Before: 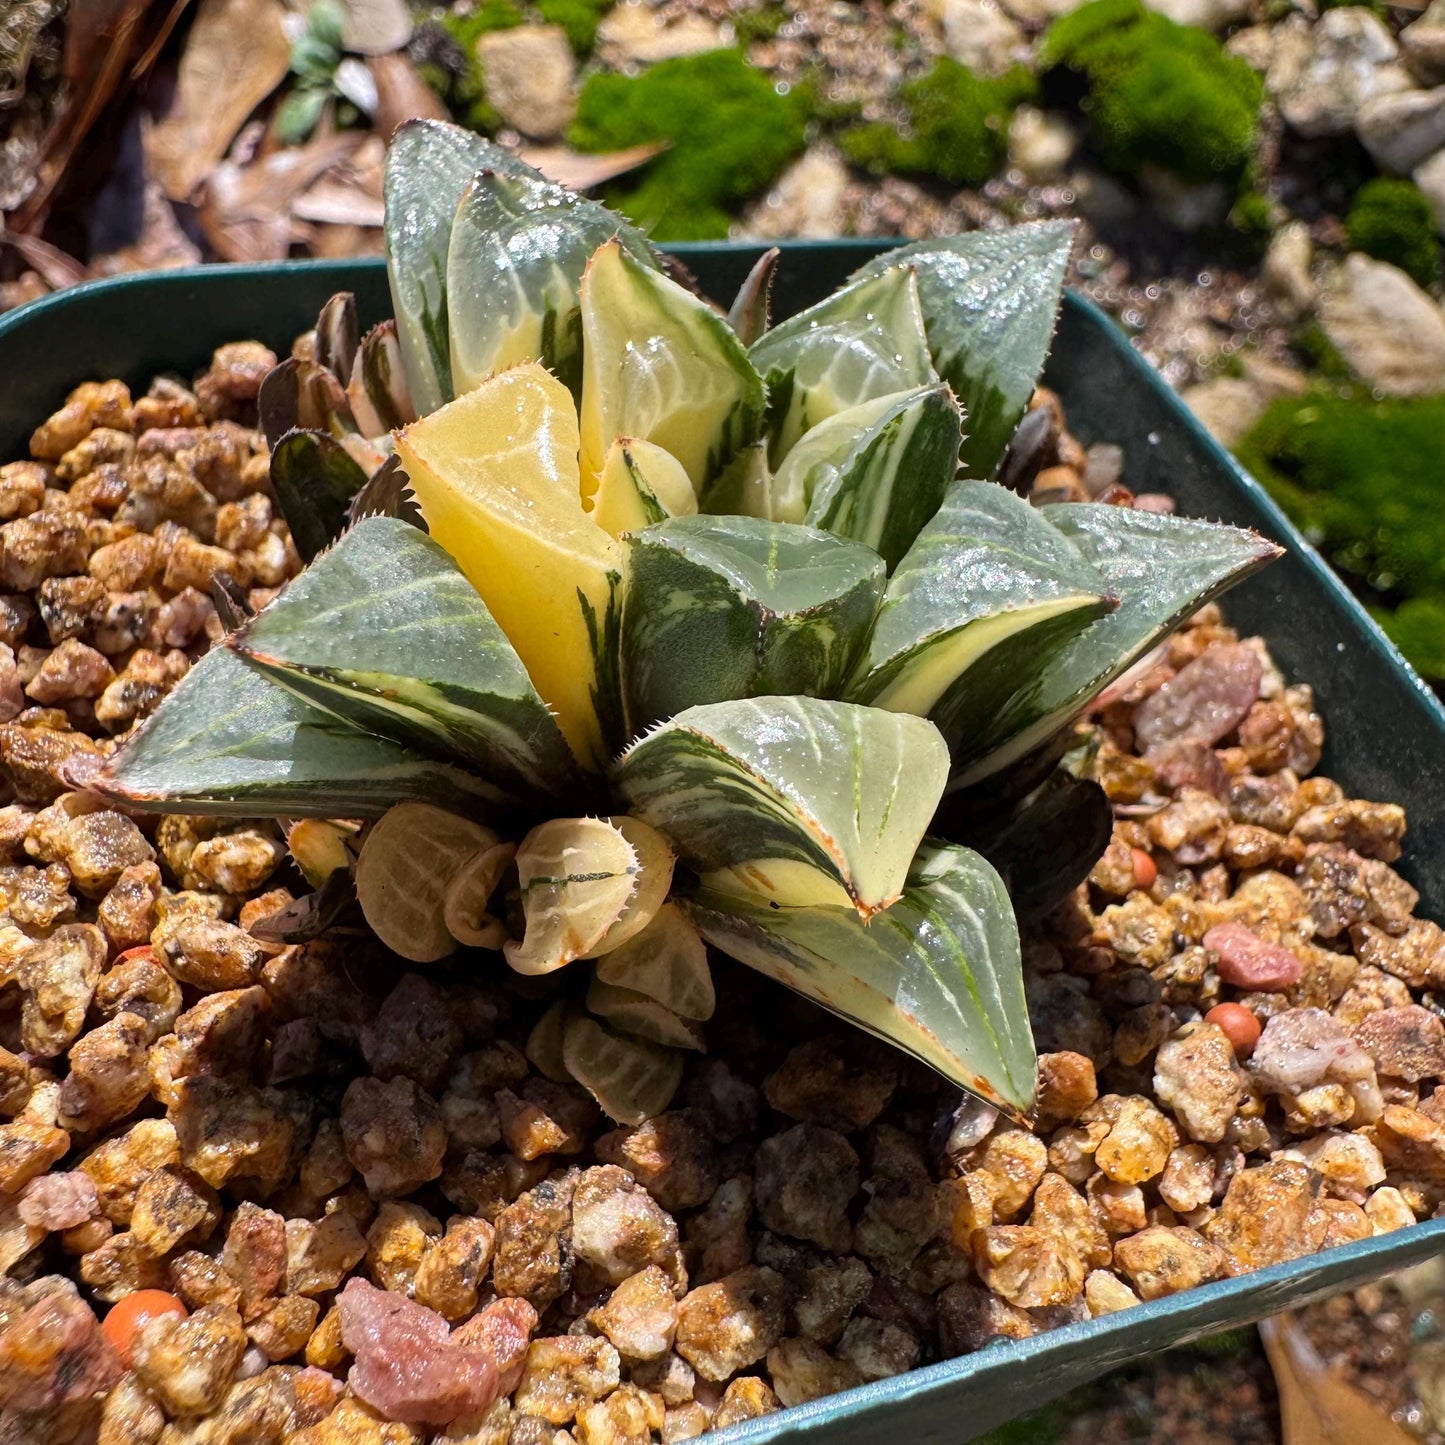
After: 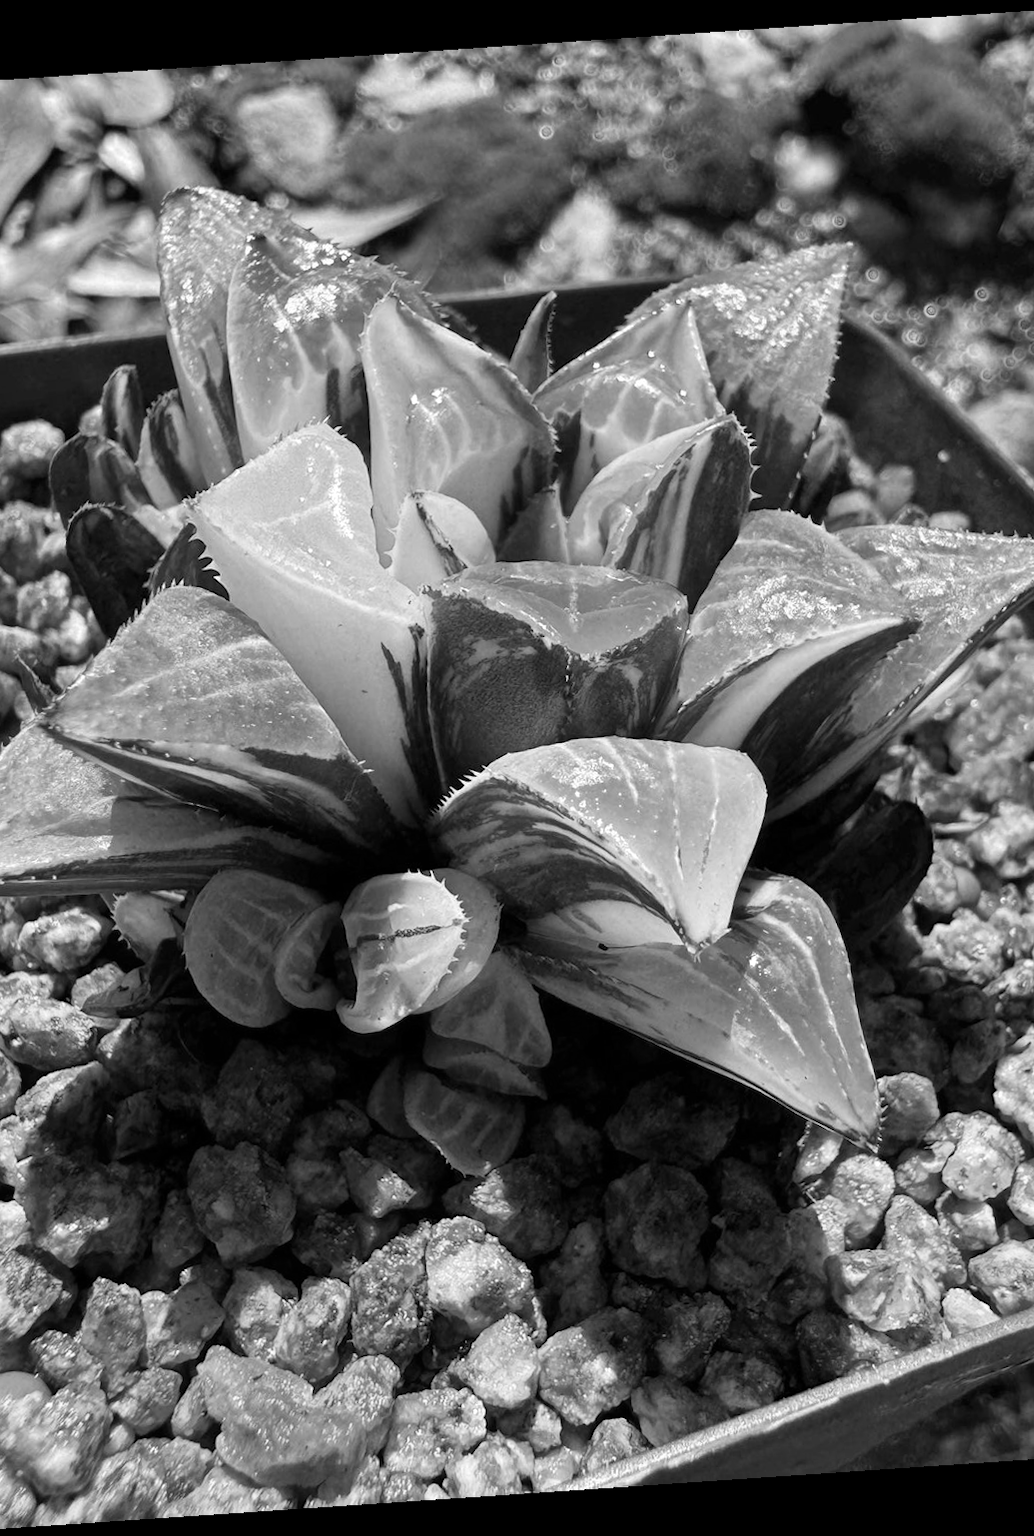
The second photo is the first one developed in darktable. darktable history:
monochrome: a -6.99, b 35.61, size 1.4
crop and rotate: left 15.446%, right 17.836%
color correction: saturation 0.5
rotate and perspective: rotation -4.2°, shear 0.006, automatic cropping off
white balance: red 0.98, blue 1.61
